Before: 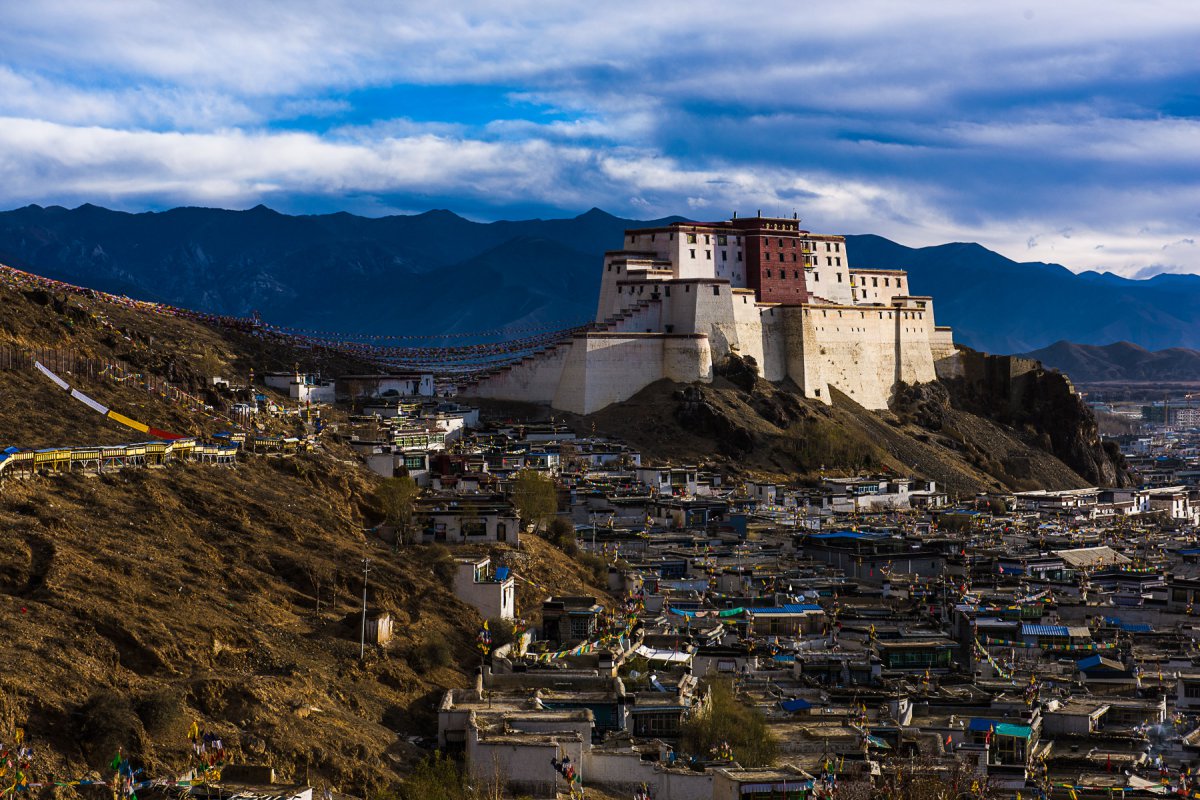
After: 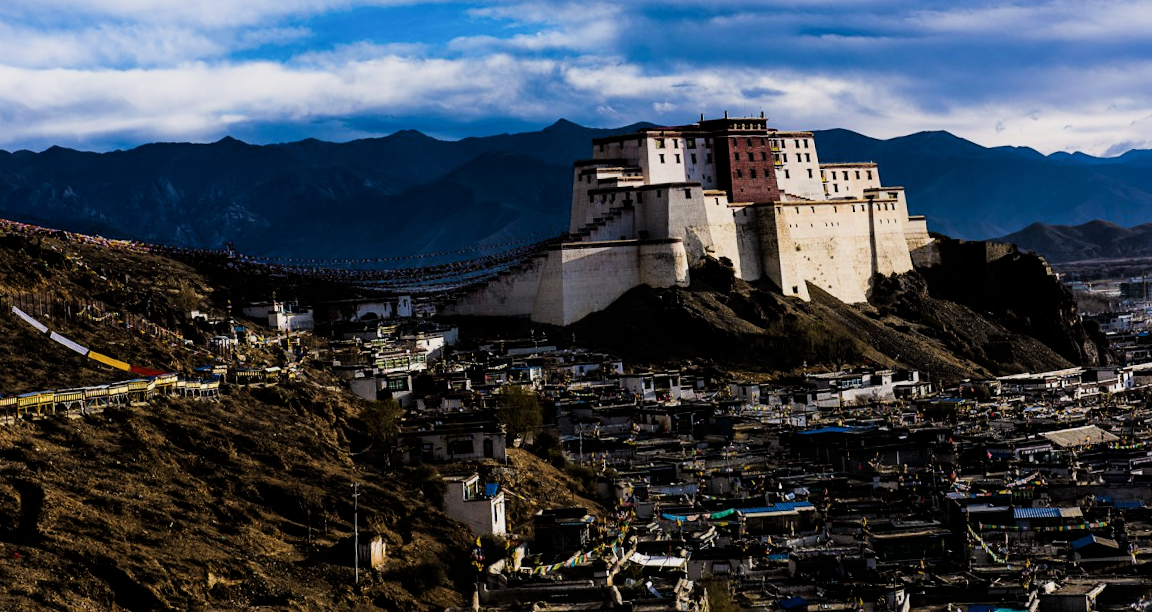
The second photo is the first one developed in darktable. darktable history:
shadows and highlights: shadows 0, highlights 40
filmic rgb: black relative exposure -5 EV, hardness 2.88, contrast 1.3
crop: top 7.625%, bottom 8.027%
rotate and perspective: rotation -3.52°, crop left 0.036, crop right 0.964, crop top 0.081, crop bottom 0.919
